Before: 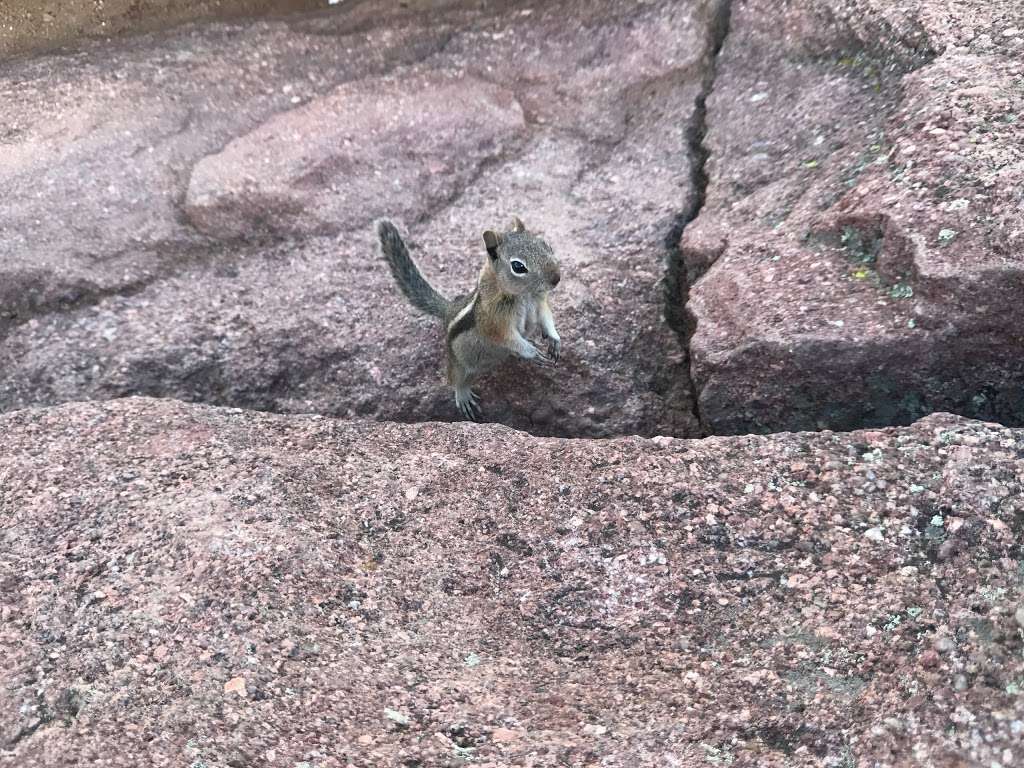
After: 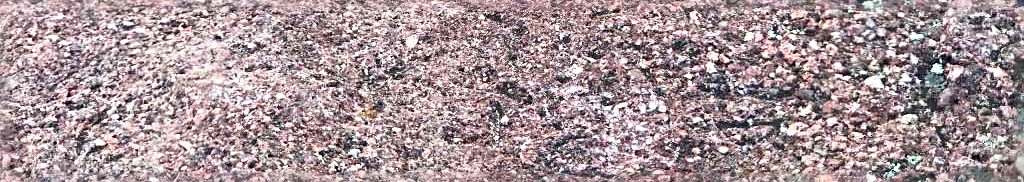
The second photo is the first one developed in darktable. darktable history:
sharpen: radius 3.997
crop and rotate: top 58.858%, bottom 17.34%
contrast brightness saturation: saturation 0.508
local contrast: mode bilateral grid, contrast 30, coarseness 25, midtone range 0.2
